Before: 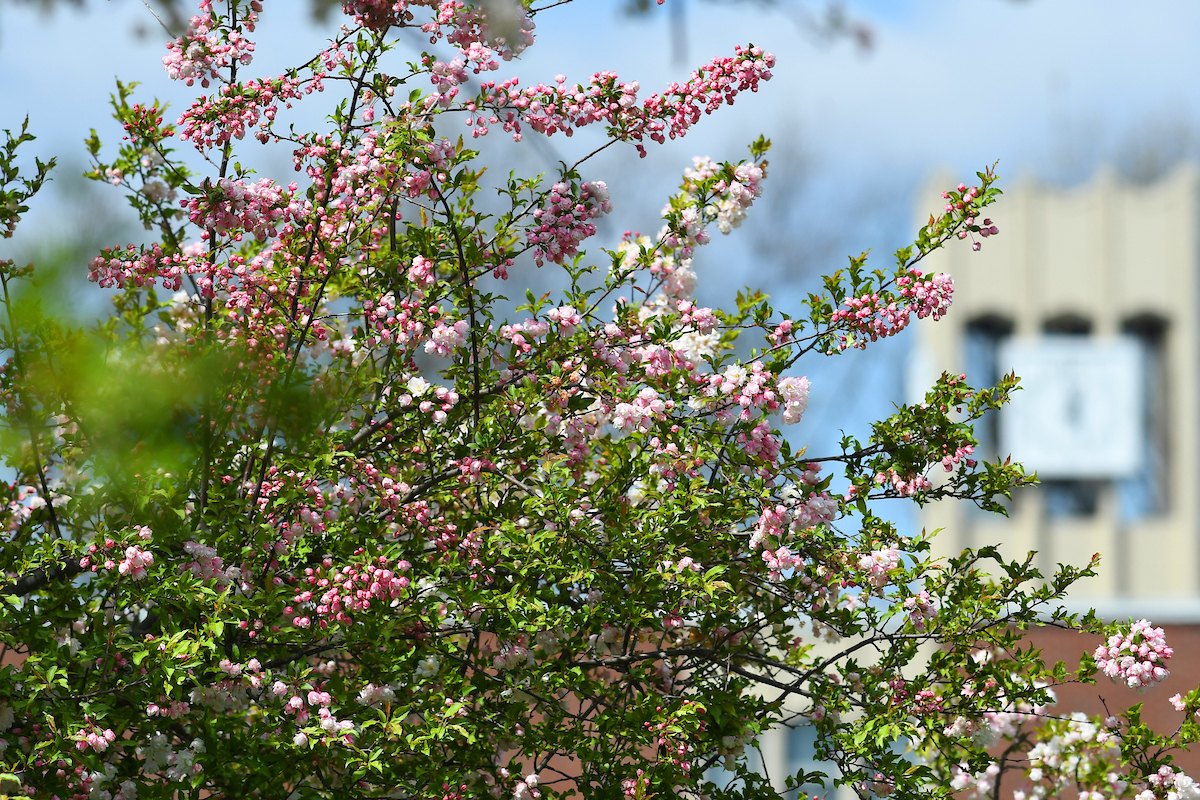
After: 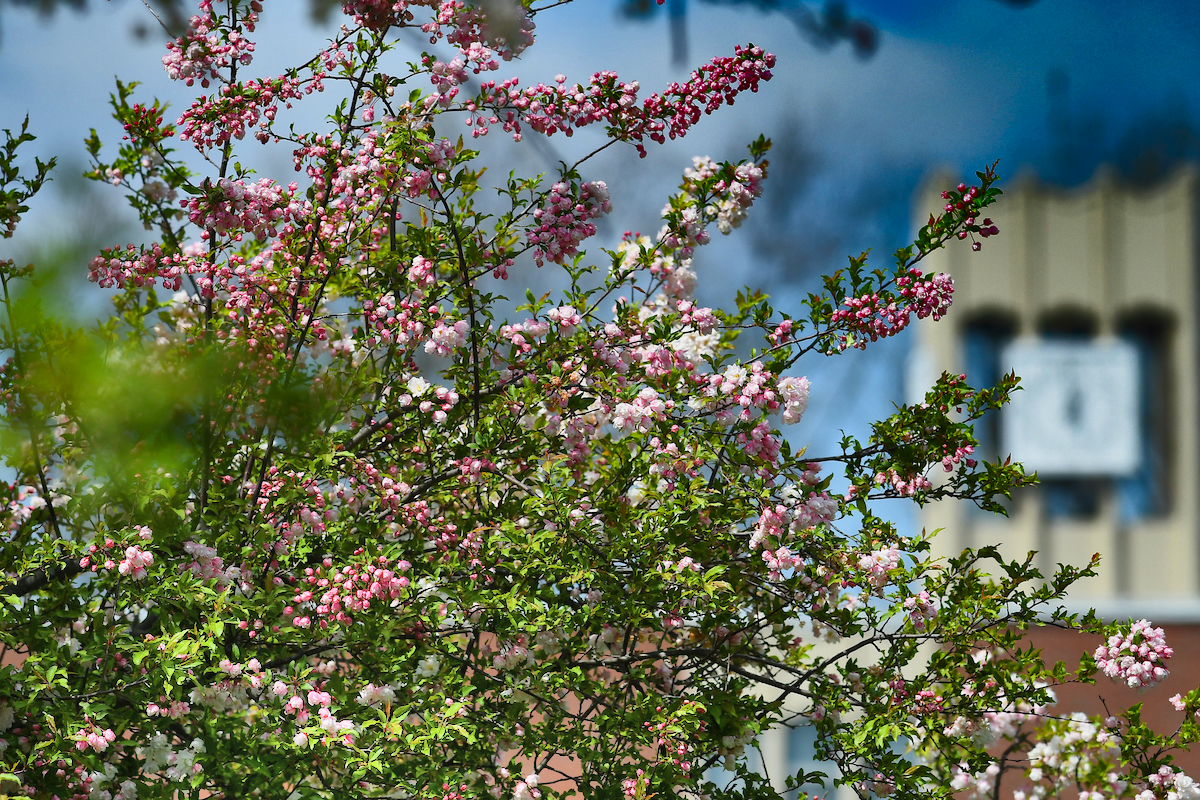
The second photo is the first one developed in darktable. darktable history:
tone curve: curves: ch0 [(0, 0) (0.584, 0.595) (1, 1)]
levels: levels [0, 0.514, 1] | blend: blend mode normal, opacity 100%; mask: parametric mask | parametric mask flag set but no channel active
contrast brightness saturation: contrast -0.02, brightness -0.01, saturation 0.03 | blend: blend mode normal, opacity 82%; mask: uniform (no mask)
shadows and highlights: radius 123.98, shadows 100, white point adjustment -3, highlights -100, highlights color adjustment 89.84%, soften with gaussian
